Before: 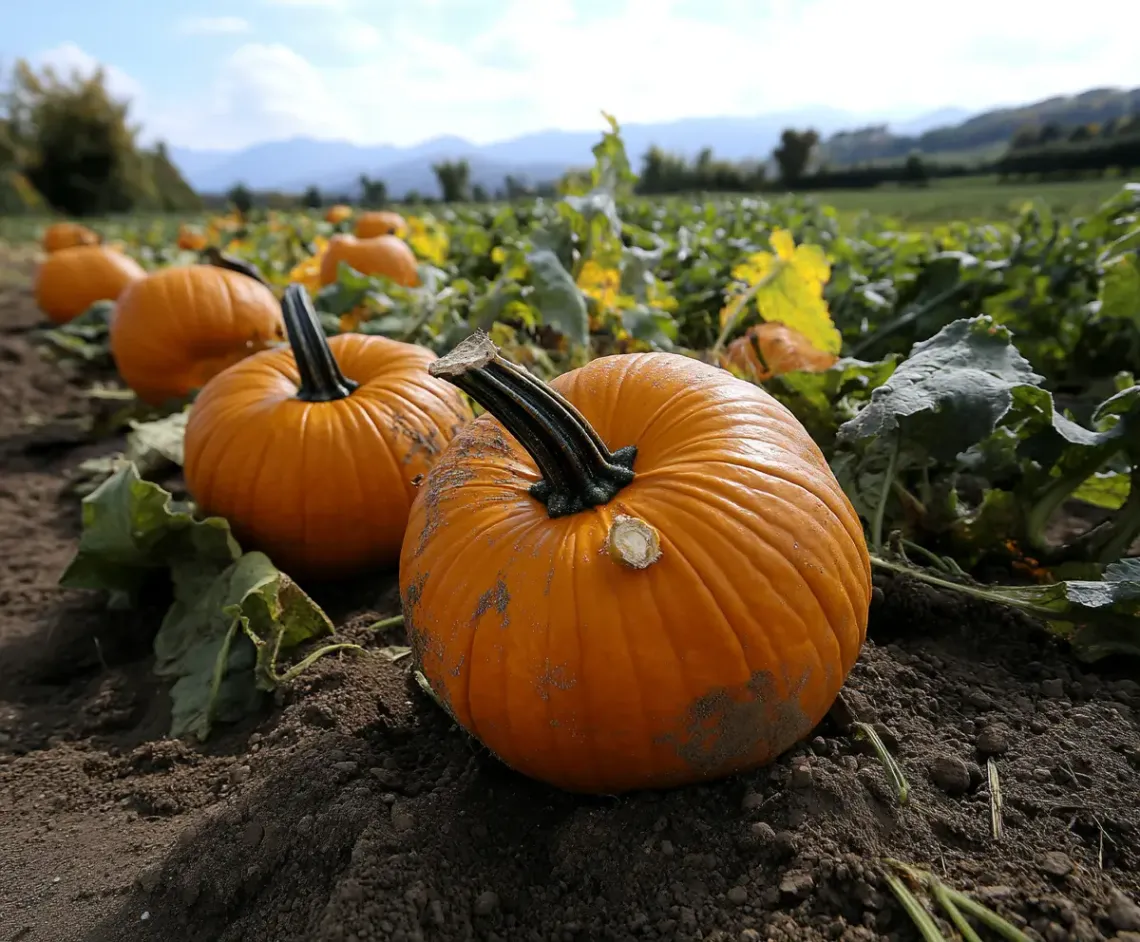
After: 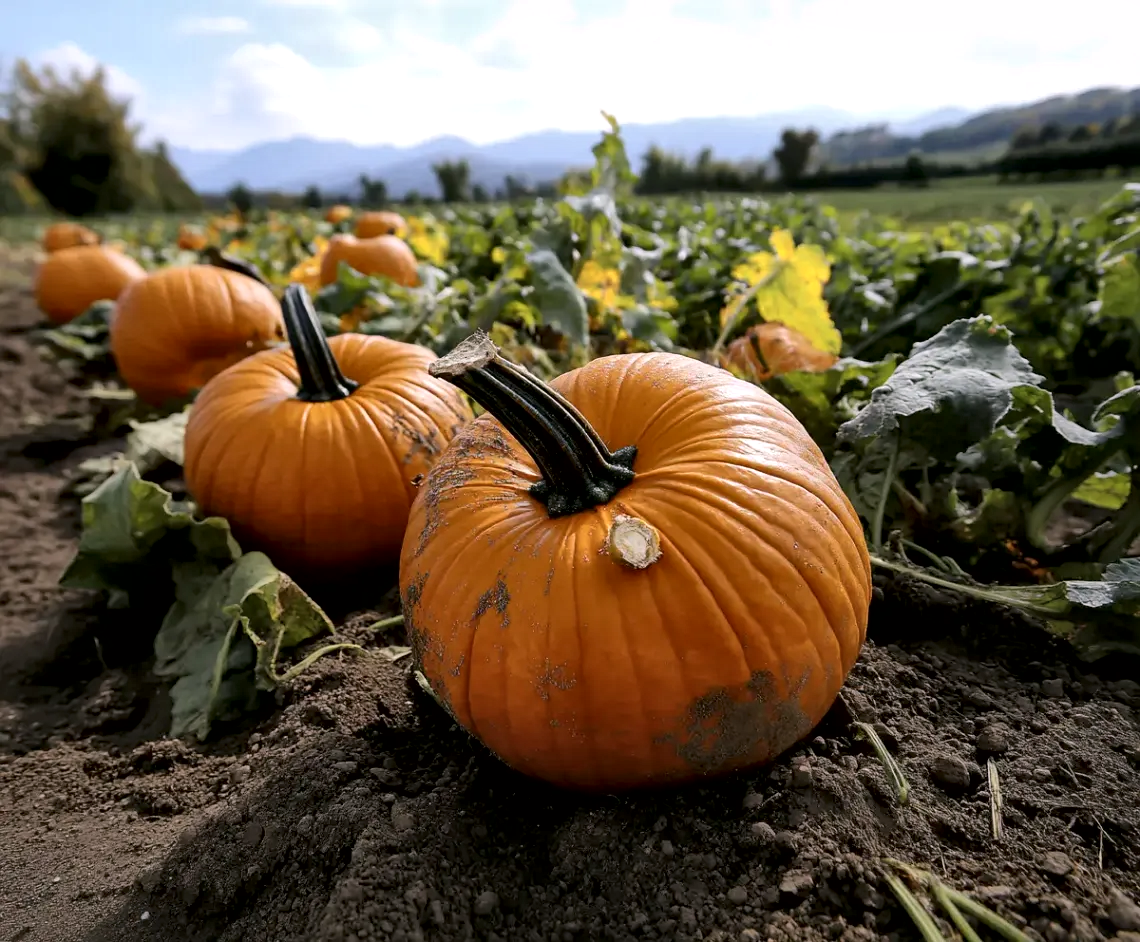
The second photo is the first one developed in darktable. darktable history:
local contrast: mode bilateral grid, contrast 21, coarseness 51, detail 171%, midtone range 0.2
color correction: highlights a* 3.16, highlights b* -1.17, shadows a* -0.104, shadows b* 1.77, saturation 0.976
